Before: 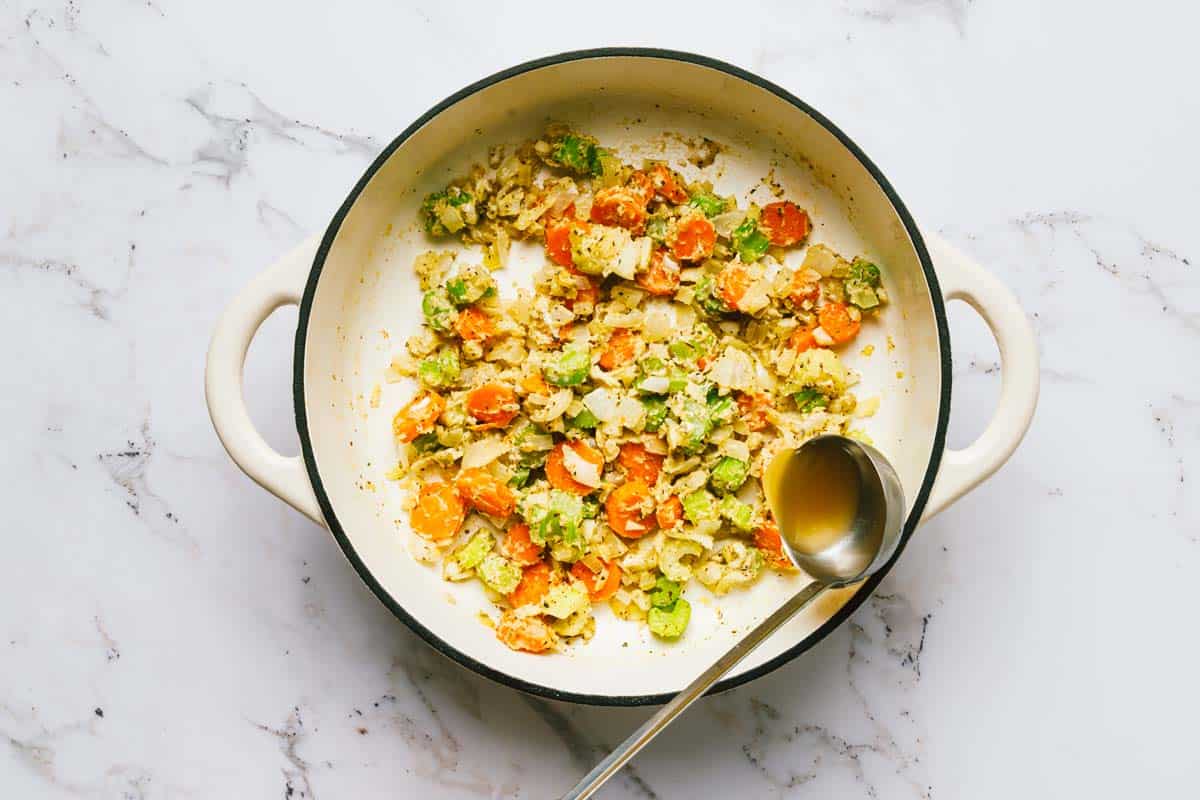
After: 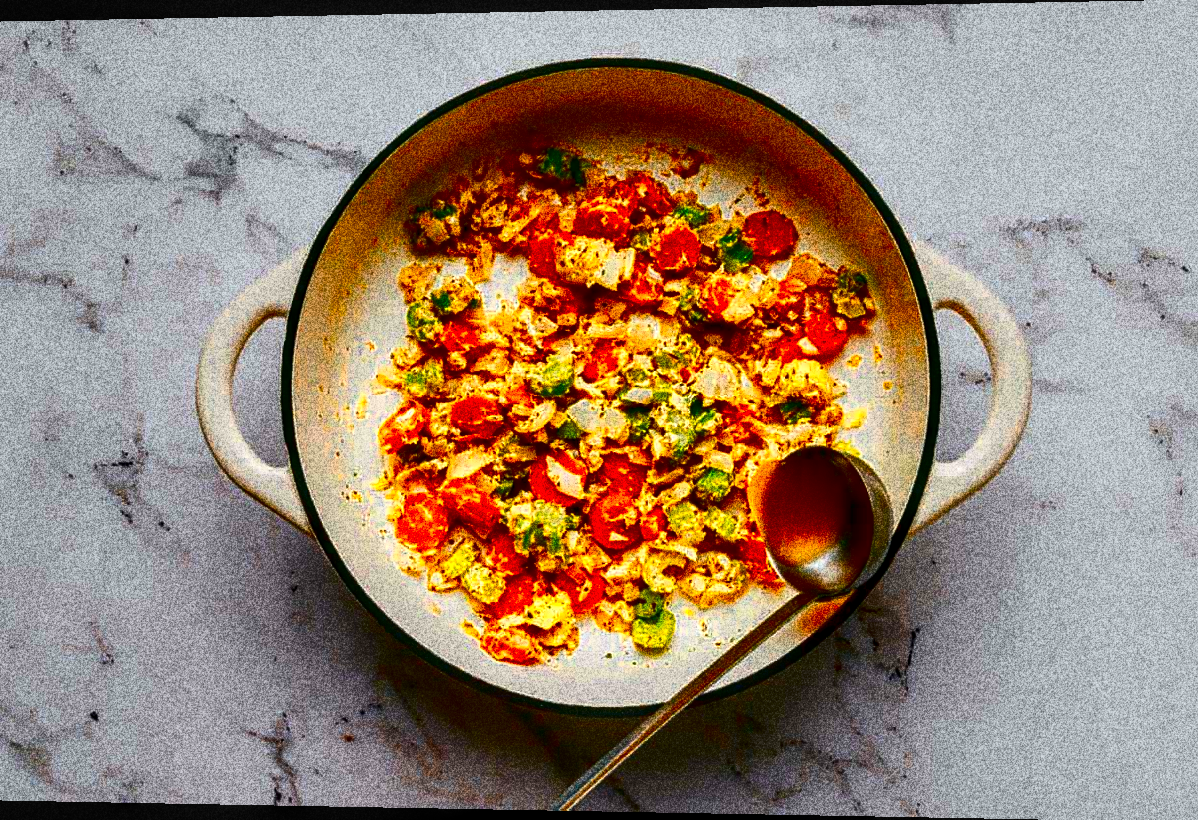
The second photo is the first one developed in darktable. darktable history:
local contrast: on, module defaults
rotate and perspective: lens shift (horizontal) -0.055, automatic cropping off
contrast brightness saturation: brightness -1, saturation 1
grain: coarseness 30.02 ISO, strength 100%
color zones: curves: ch0 [(0.018, 0.548) (0.197, 0.654) (0.425, 0.447) (0.605, 0.658) (0.732, 0.579)]; ch1 [(0.105, 0.531) (0.224, 0.531) (0.386, 0.39) (0.618, 0.456) (0.732, 0.456) (0.956, 0.421)]; ch2 [(0.039, 0.583) (0.215, 0.465) (0.399, 0.544) (0.465, 0.548) (0.614, 0.447) (0.724, 0.43) (0.882, 0.623) (0.956, 0.632)]
